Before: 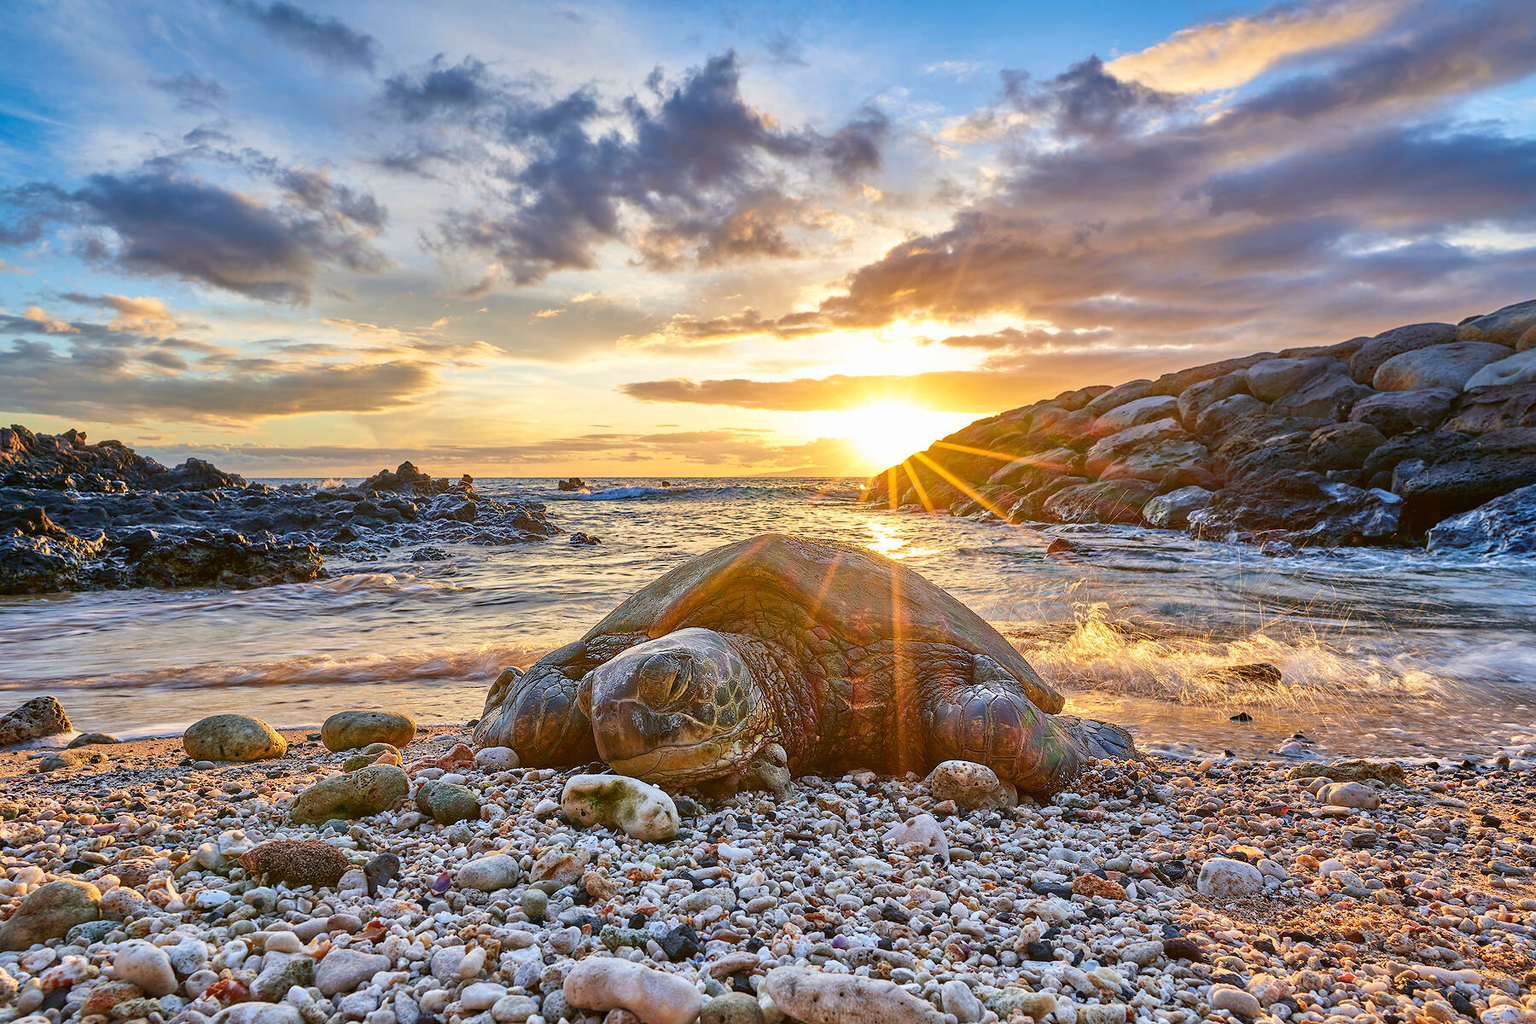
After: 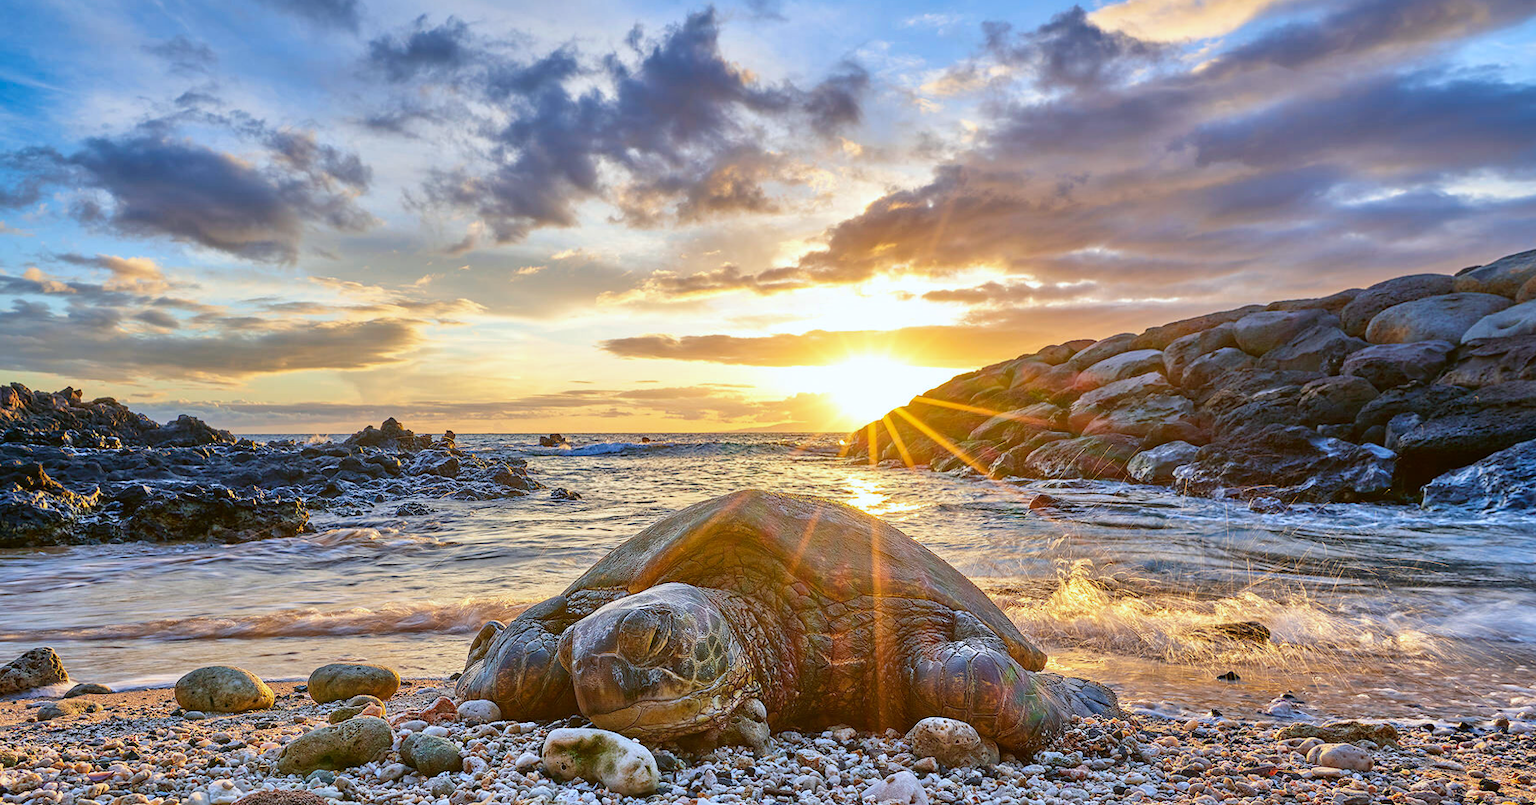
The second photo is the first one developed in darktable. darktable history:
rotate and perspective: lens shift (horizontal) -0.055, automatic cropping off
contrast equalizer: y [[0.5 ×6], [0.5 ×6], [0.5, 0.5, 0.501, 0.545, 0.707, 0.863], [0 ×6], [0 ×6]]
crop: top 5.667%, bottom 17.637%
white balance: red 0.967, blue 1.049
